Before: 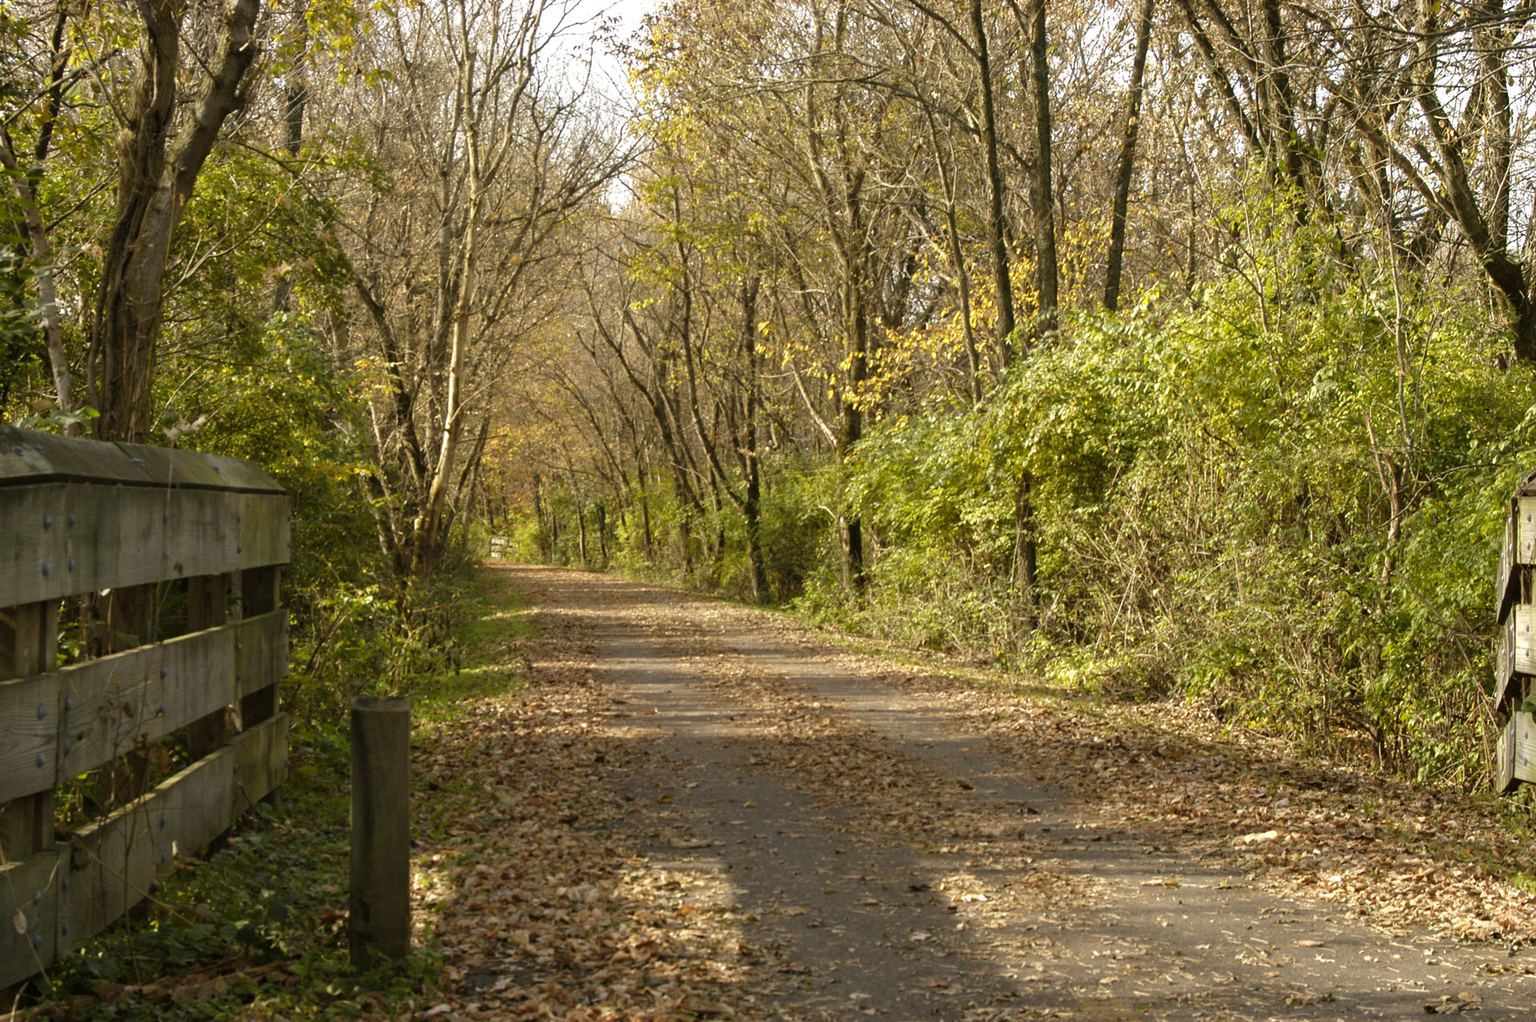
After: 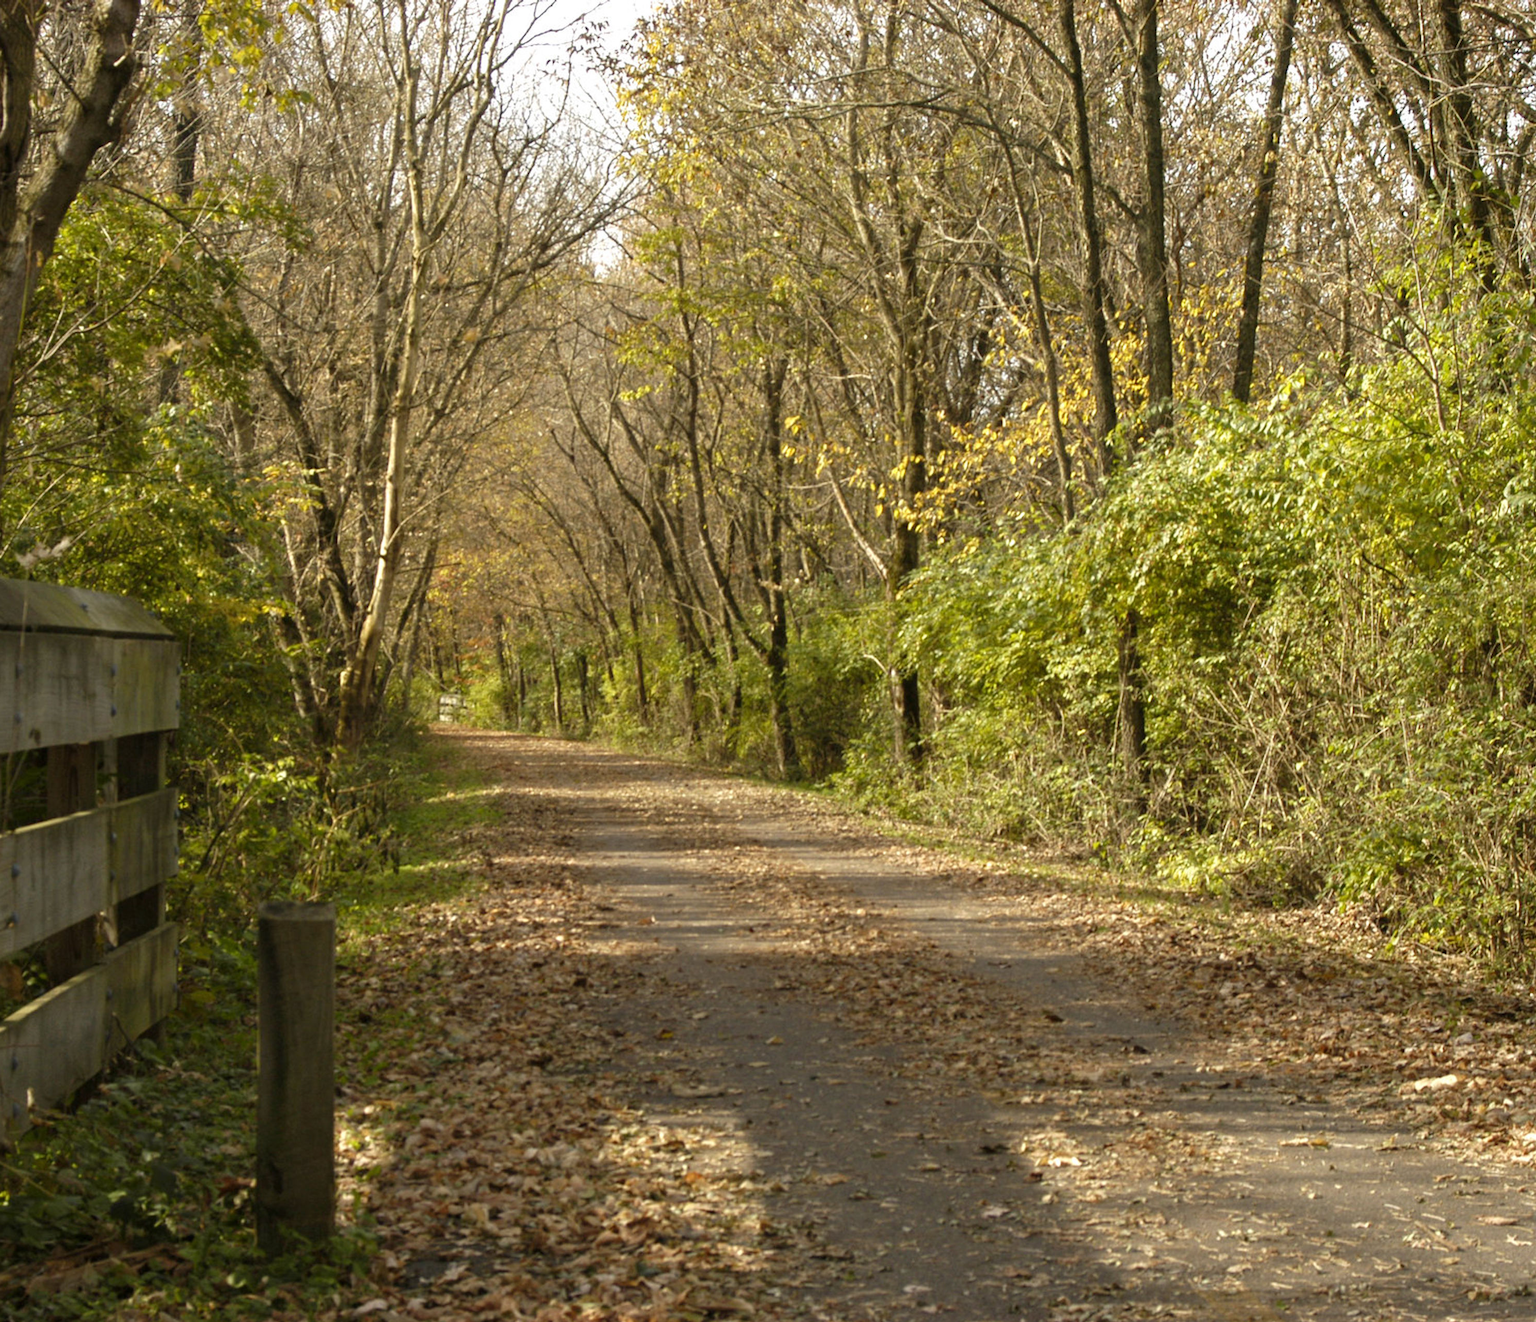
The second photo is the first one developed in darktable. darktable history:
crop: left 9.87%, right 12.855%
